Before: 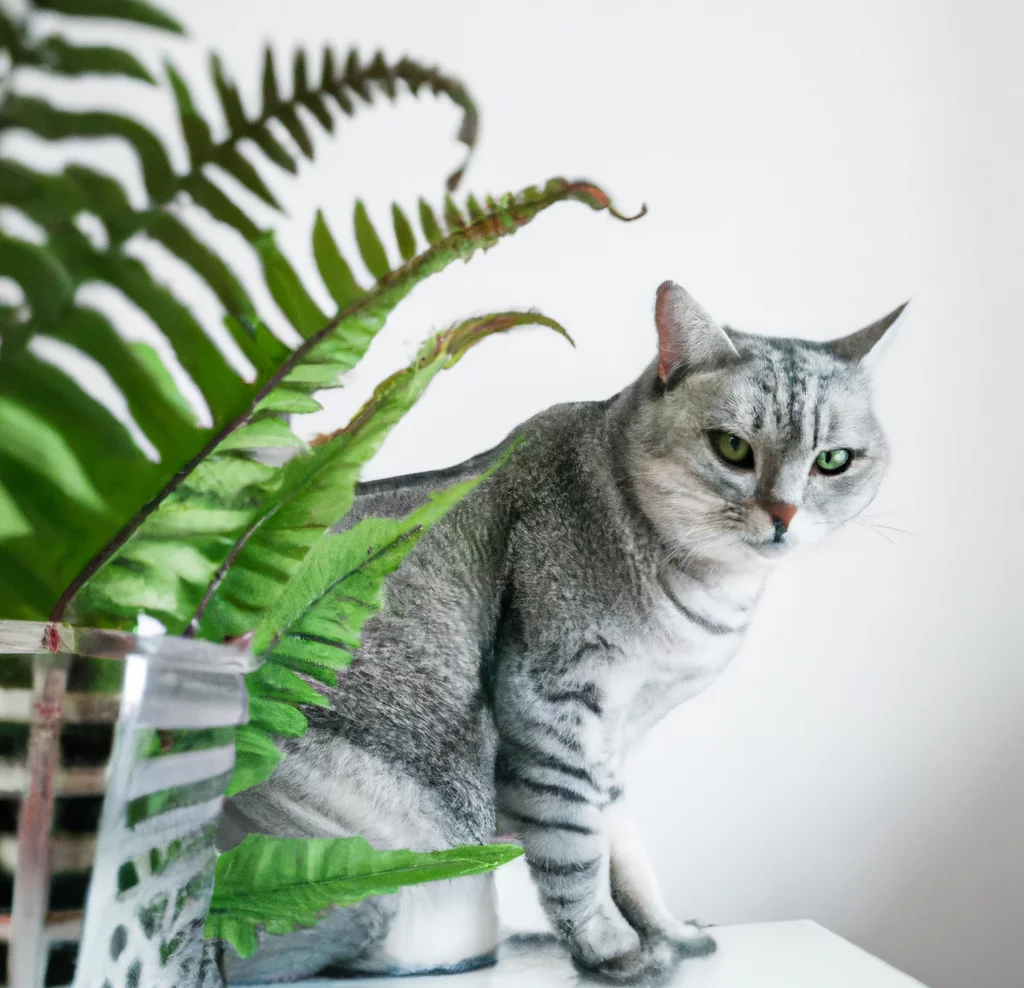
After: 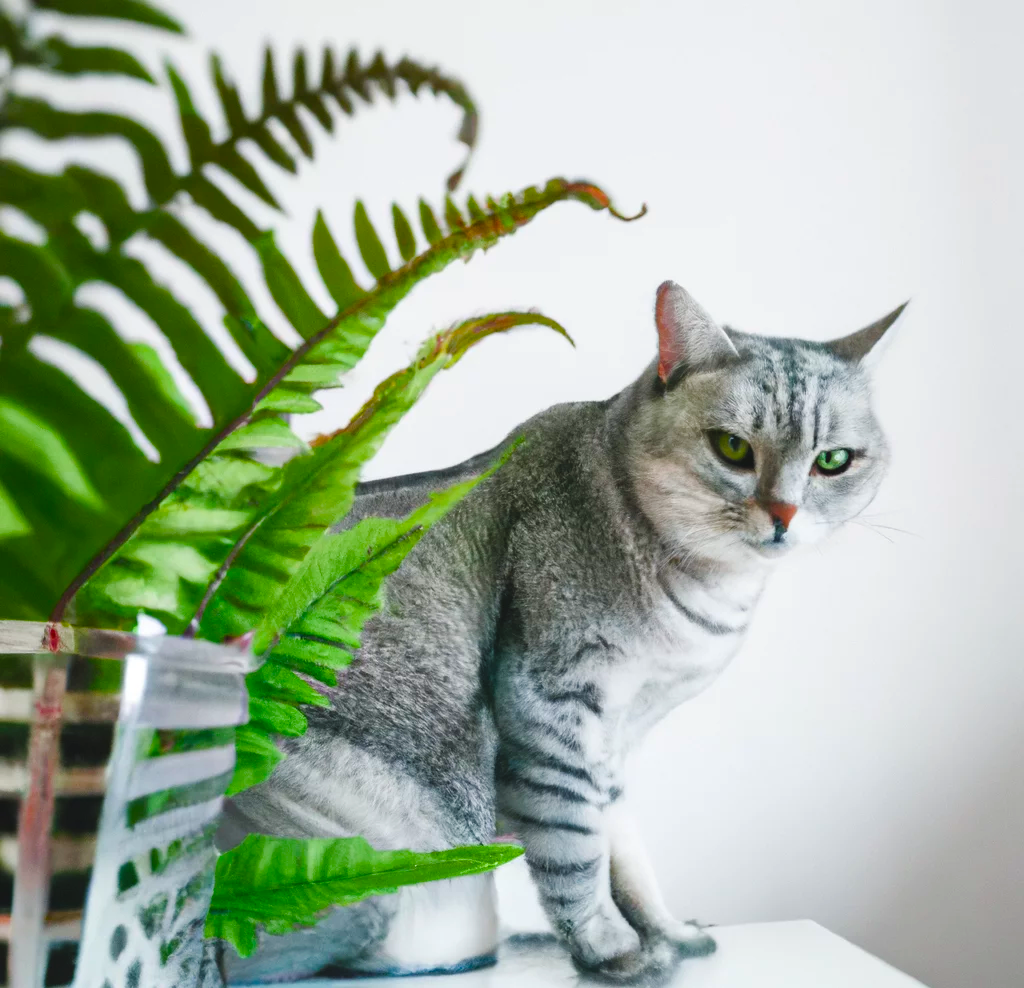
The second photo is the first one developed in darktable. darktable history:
color balance rgb: global offset › luminance 0.761%, perceptual saturation grading › global saturation 39.341%, perceptual saturation grading › highlights -25.306%, perceptual saturation grading › mid-tones 34.854%, perceptual saturation grading › shadows 35.694%, global vibrance 20%
